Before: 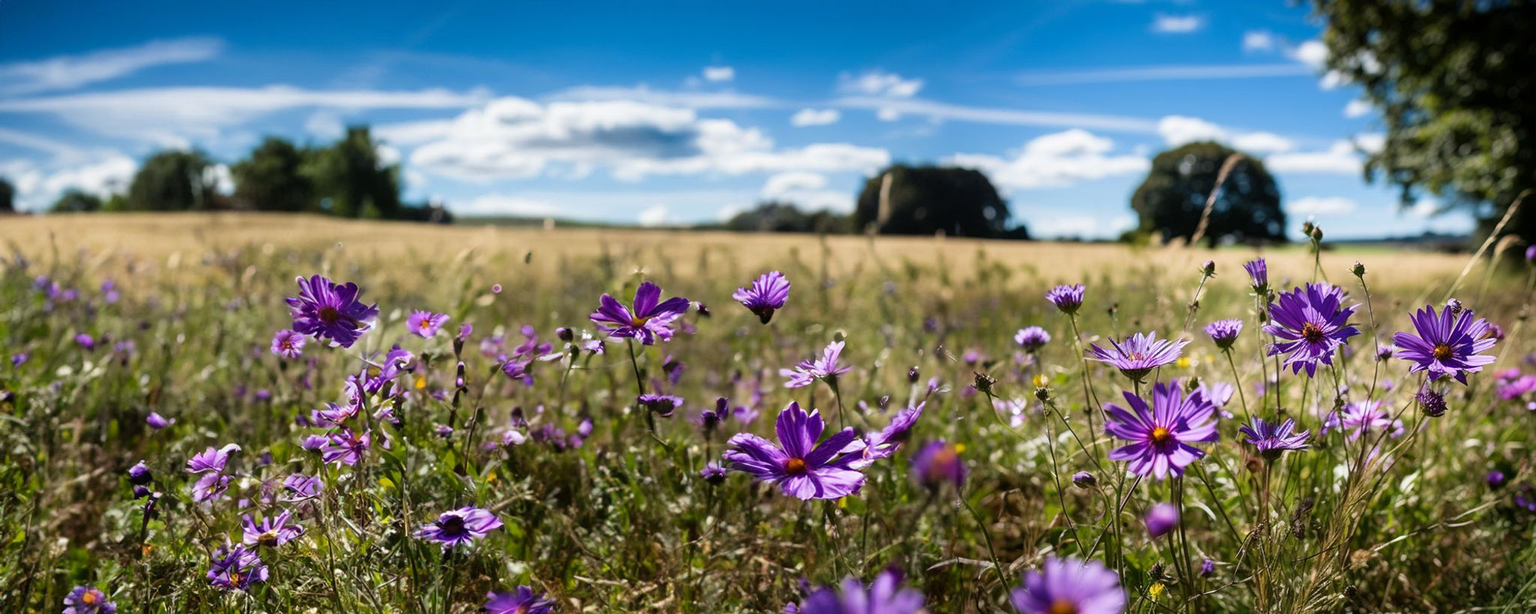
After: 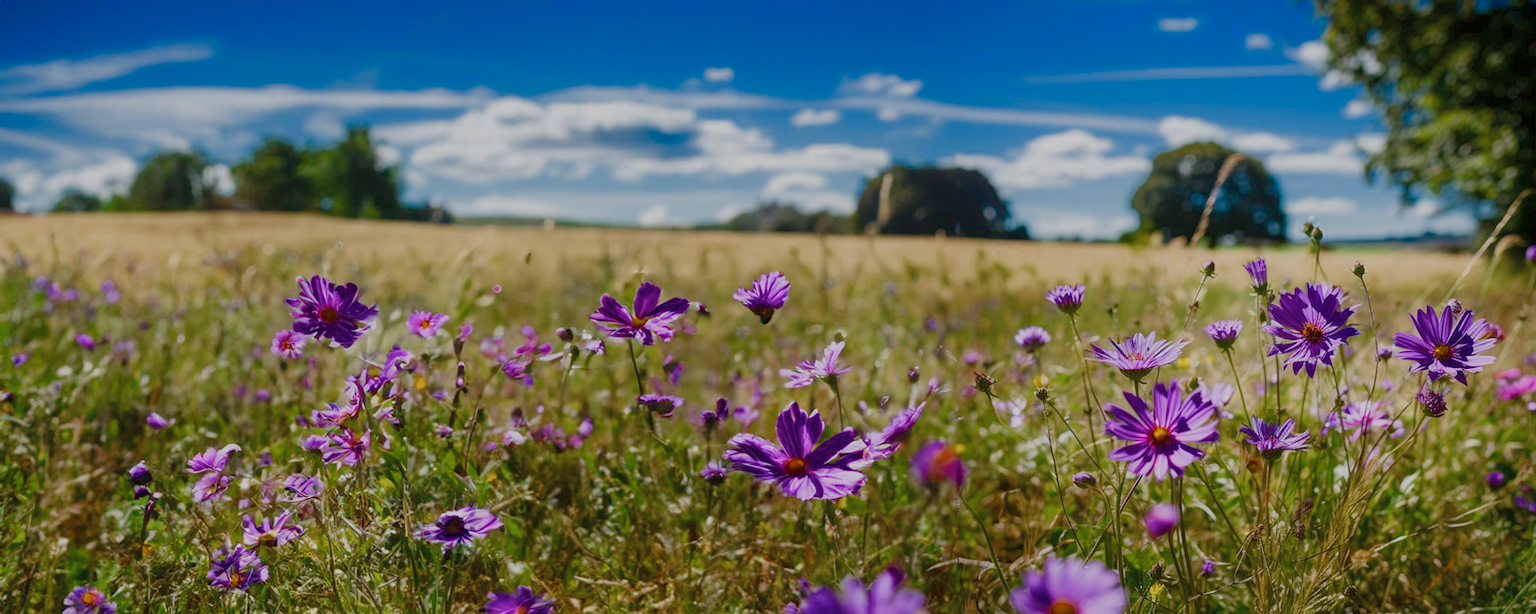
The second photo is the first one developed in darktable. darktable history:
color zones: curves: ch0 [(0, 0.5) (0.125, 0.4) (0.25, 0.5) (0.375, 0.4) (0.5, 0.4) (0.625, 0.35) (0.75, 0.35) (0.875, 0.5)]; ch1 [(0, 0.35) (0.125, 0.45) (0.25, 0.35) (0.375, 0.35) (0.5, 0.35) (0.625, 0.35) (0.75, 0.45) (0.875, 0.35)]; ch2 [(0, 0.6) (0.125, 0.5) (0.25, 0.5) (0.375, 0.6) (0.5, 0.6) (0.625, 0.5) (0.75, 0.5) (0.875, 0.5)]
color balance rgb: linear chroma grading › global chroma 15.444%, perceptual saturation grading › global saturation 34.68%, perceptual saturation grading › highlights -29.832%, perceptual saturation grading › shadows 35.746%, contrast -29.957%
